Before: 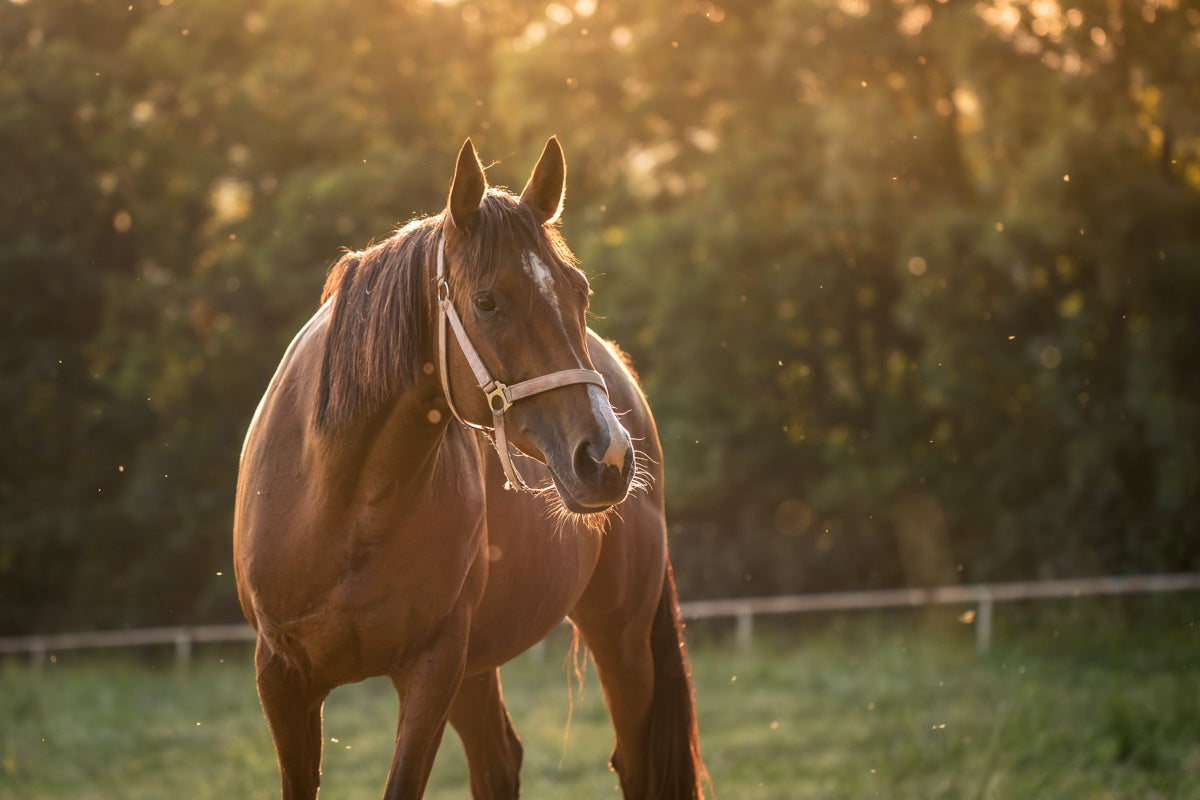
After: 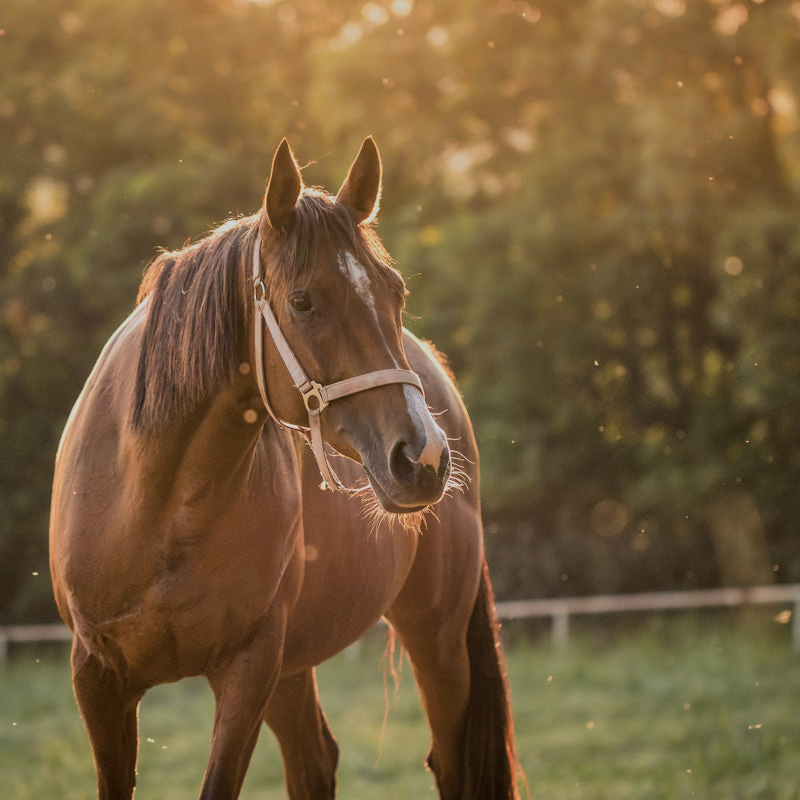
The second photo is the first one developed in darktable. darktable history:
shadows and highlights: soften with gaussian
crop and rotate: left 15.399%, right 17.893%
filmic rgb: black relative exposure -7.47 EV, white relative exposure 4.88 EV, hardness 3.4
